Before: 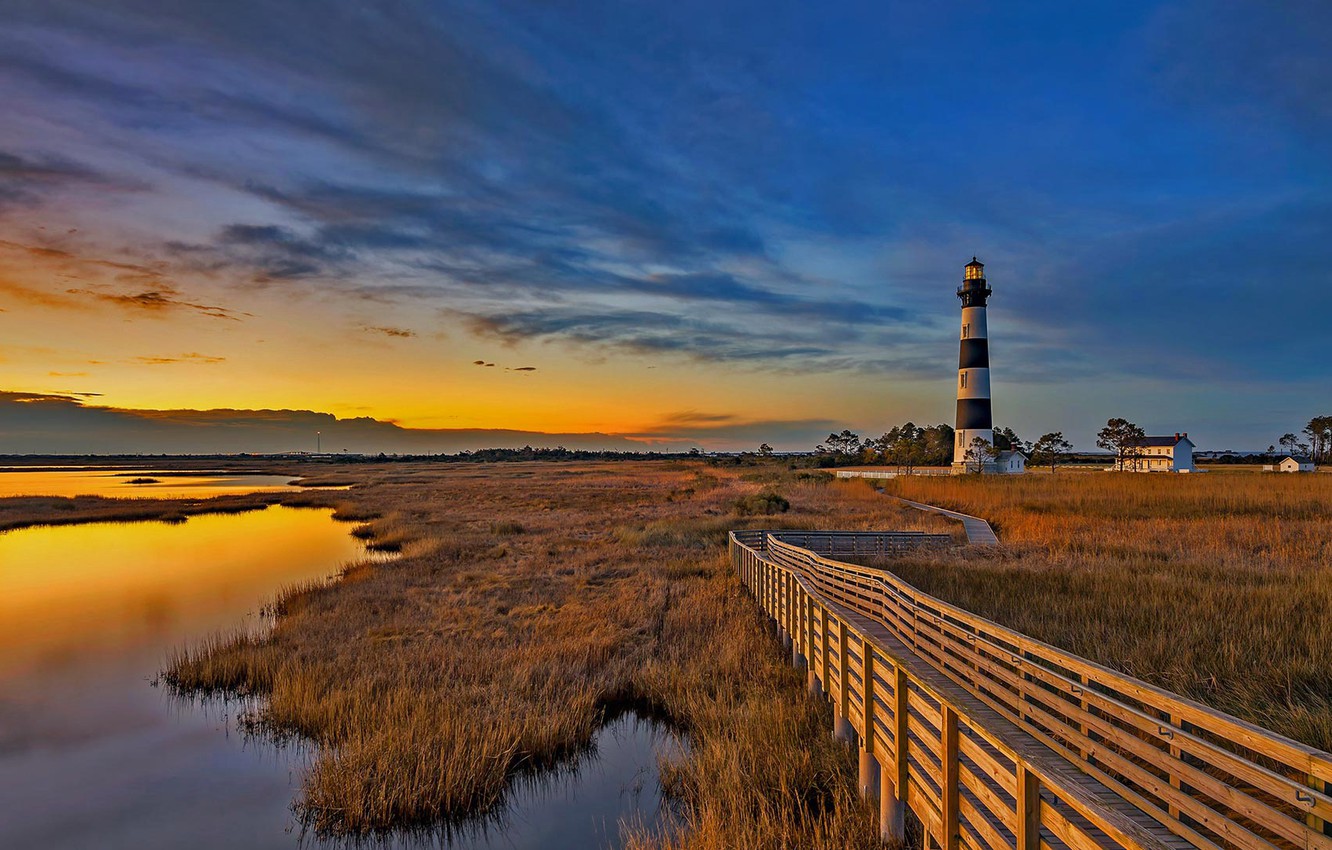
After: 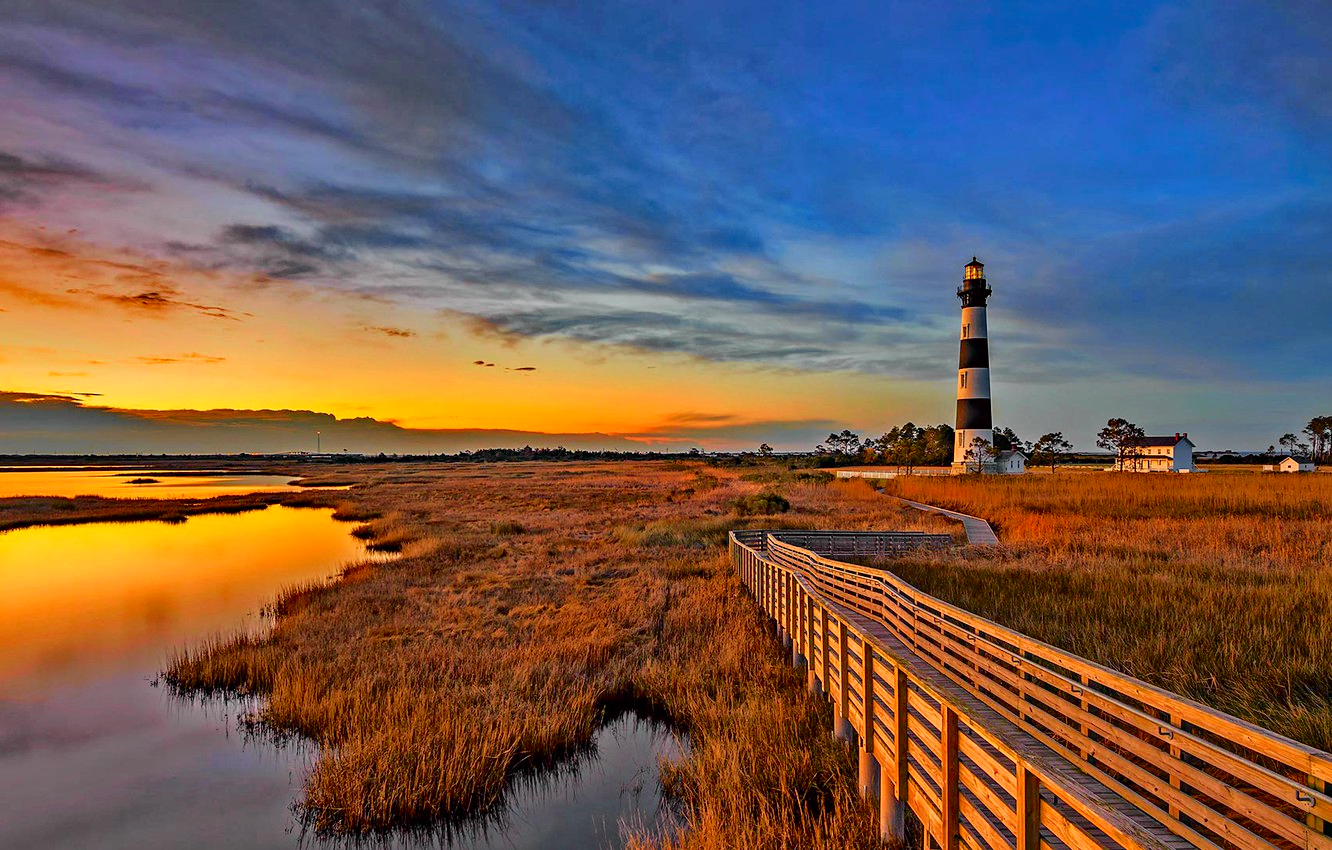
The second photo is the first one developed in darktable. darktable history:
tone curve: curves: ch0 [(0, 0) (0.062, 0.023) (0.168, 0.142) (0.359, 0.419) (0.469, 0.544) (0.634, 0.722) (0.839, 0.909) (0.998, 0.978)]; ch1 [(0, 0) (0.437, 0.408) (0.472, 0.47) (0.502, 0.504) (0.527, 0.546) (0.568, 0.619) (0.608, 0.665) (0.669, 0.748) (0.859, 0.899) (1, 1)]; ch2 [(0, 0) (0.33, 0.301) (0.421, 0.443) (0.473, 0.498) (0.509, 0.5) (0.535, 0.564) (0.575, 0.625) (0.608, 0.667) (1, 1)], color space Lab, independent channels, preserve colors none
